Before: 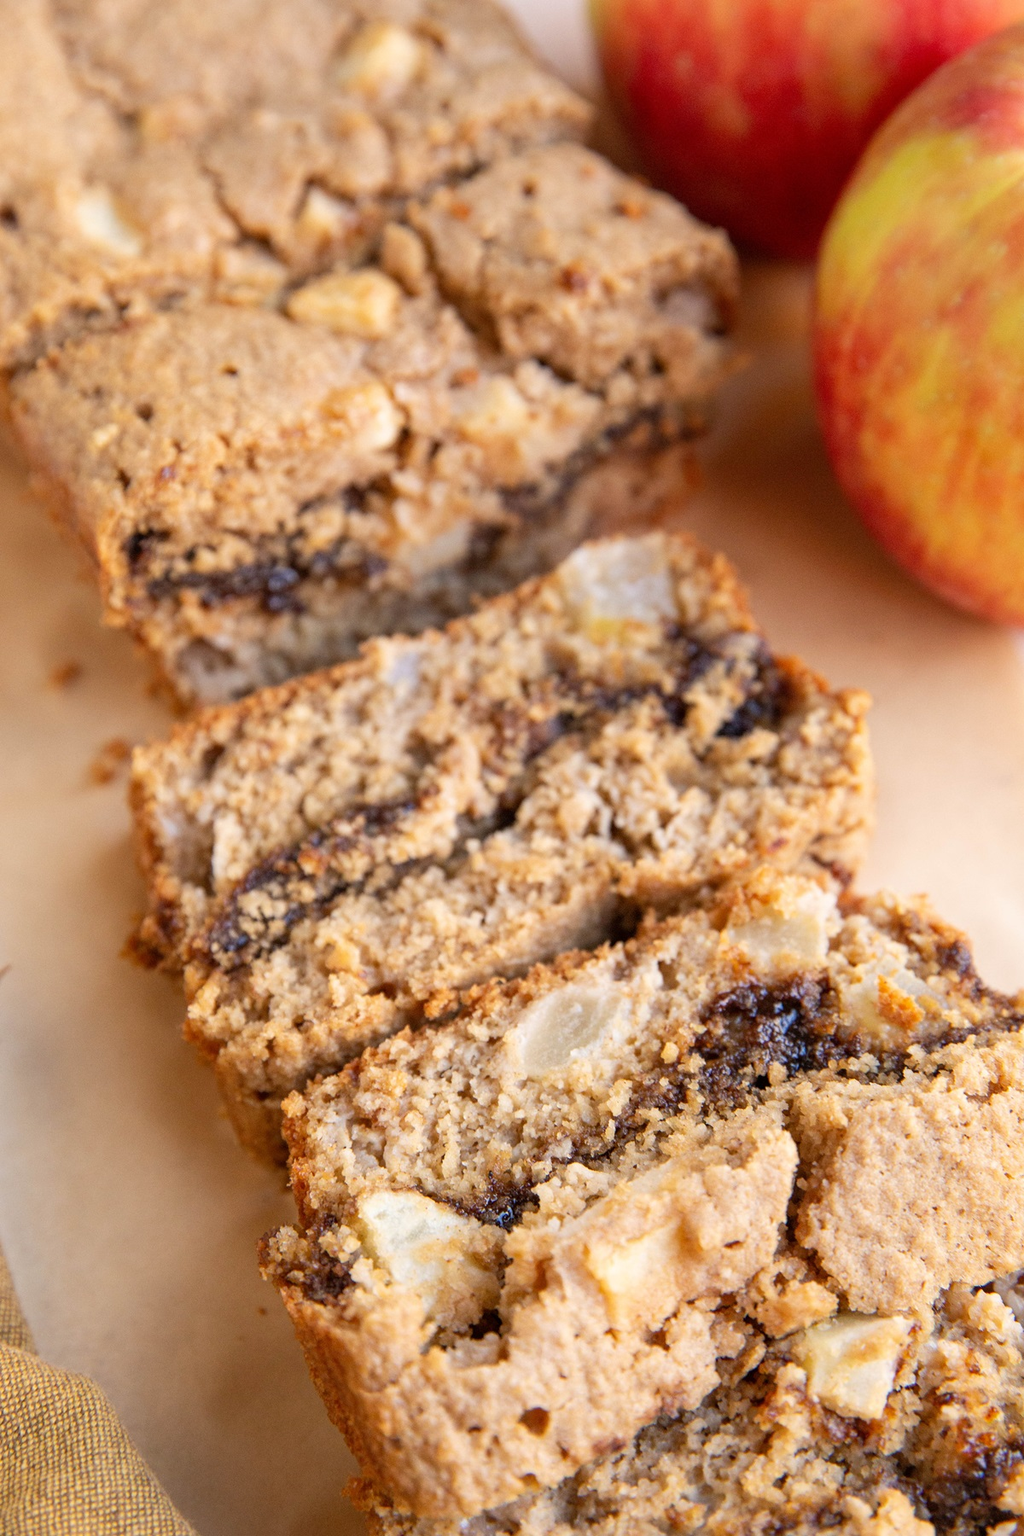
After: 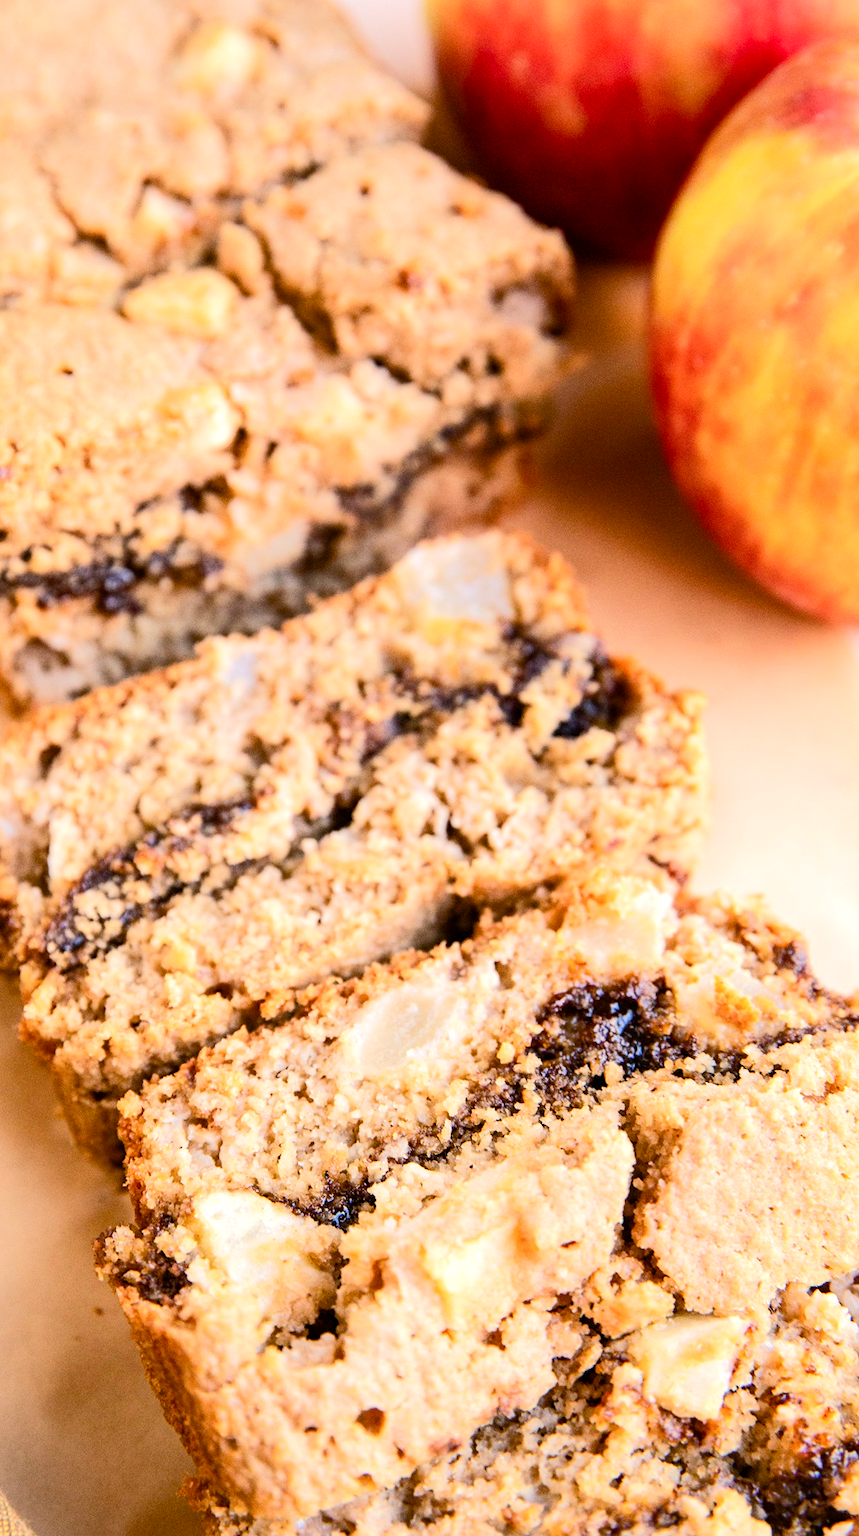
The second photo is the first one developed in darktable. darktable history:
color balance rgb: shadows lift › chroma 0.914%, shadows lift › hue 112.78°, highlights gain › chroma 0.266%, highlights gain › hue 330.38°, perceptual saturation grading › global saturation 20%, perceptual saturation grading › highlights -25.792%, perceptual saturation grading › shadows 49.84%, perceptual brilliance grading › highlights 3.174%, perceptual brilliance grading › mid-tones -18.471%, perceptual brilliance grading › shadows -41.293%
tone equalizer: -7 EV 0.146 EV, -6 EV 0.61 EV, -5 EV 1.13 EV, -4 EV 1.32 EV, -3 EV 1.18 EV, -2 EV 0.6 EV, -1 EV 0.146 EV, edges refinement/feathering 500, mask exposure compensation -1.57 EV, preserve details no
crop: left 16.03%
